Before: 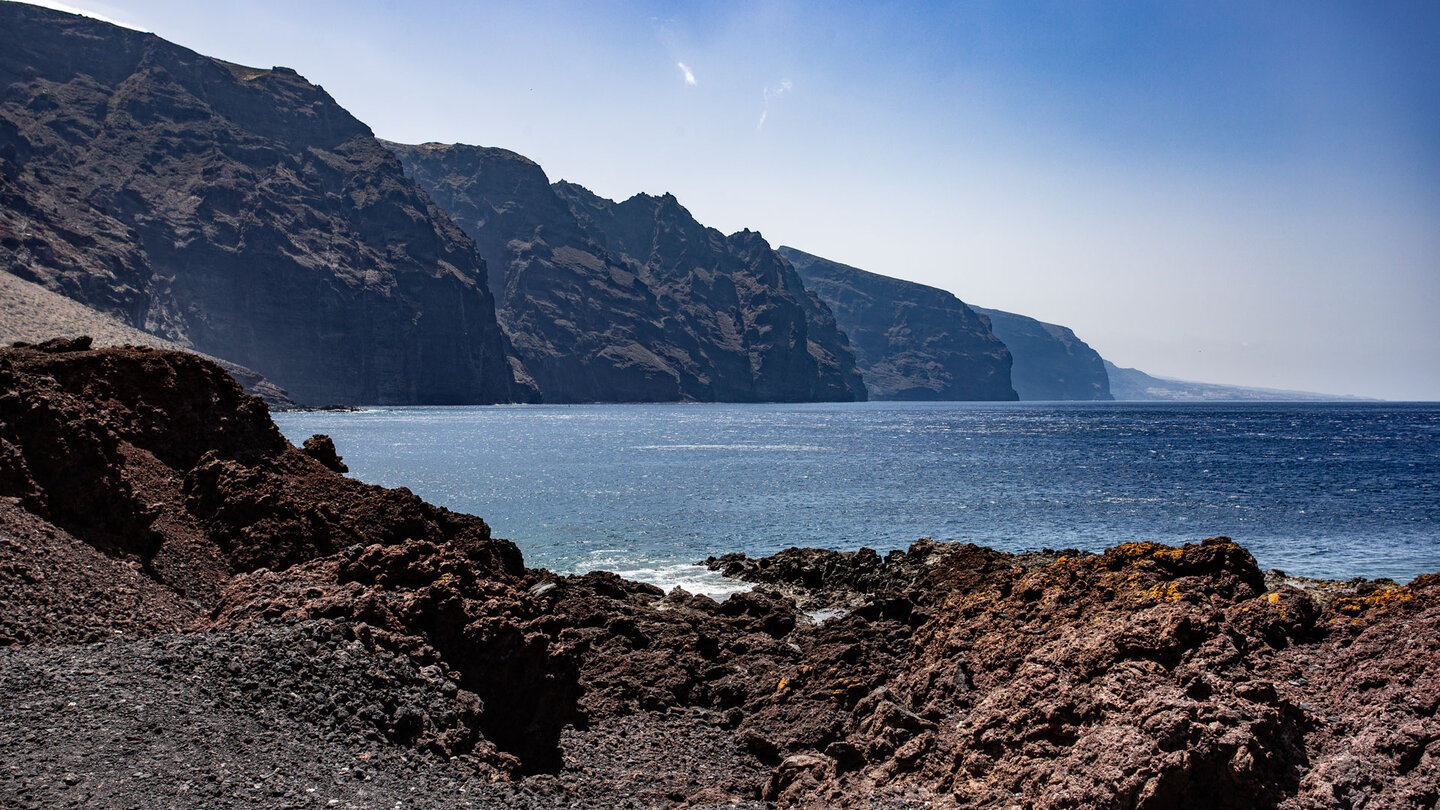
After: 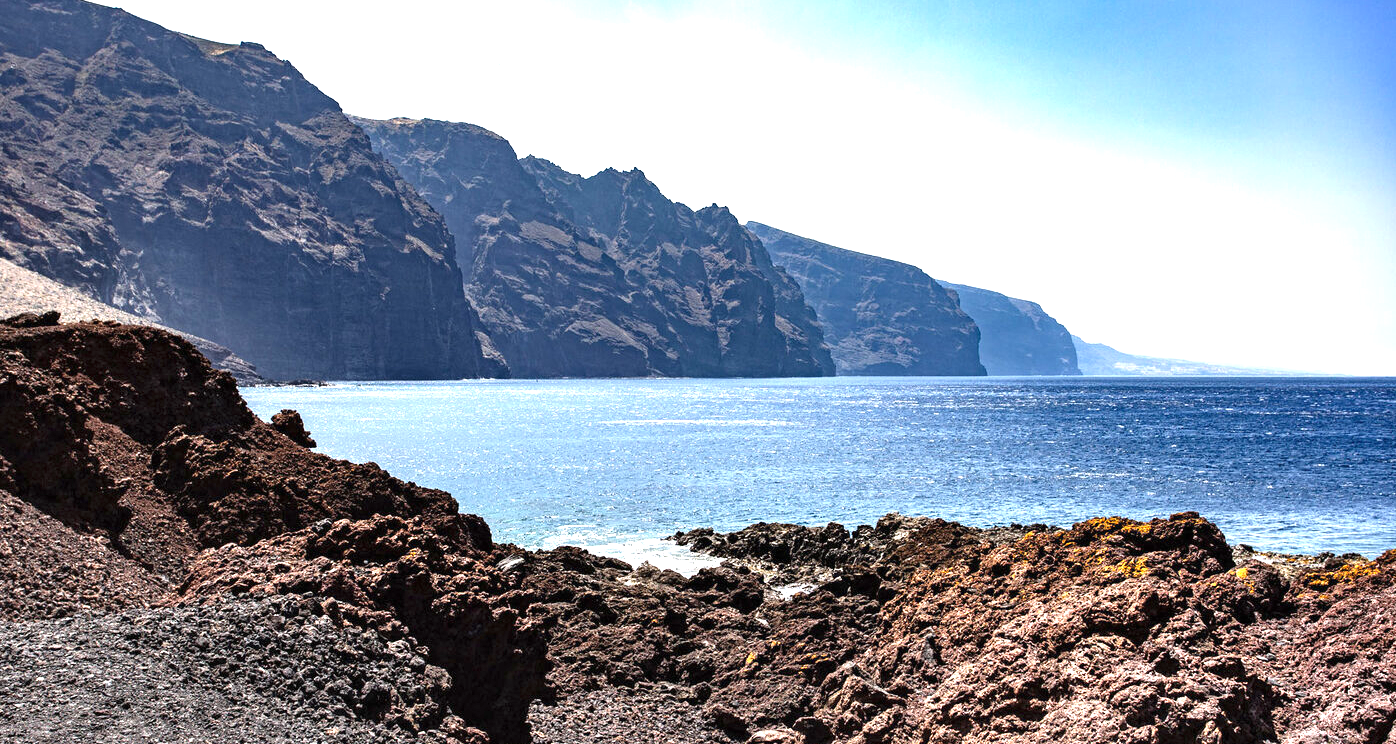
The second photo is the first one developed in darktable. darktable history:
exposure: black level correction 0, exposure 1.443 EV, compensate highlight preservation false
crop: left 2.279%, top 3.21%, right 0.775%, bottom 4.826%
